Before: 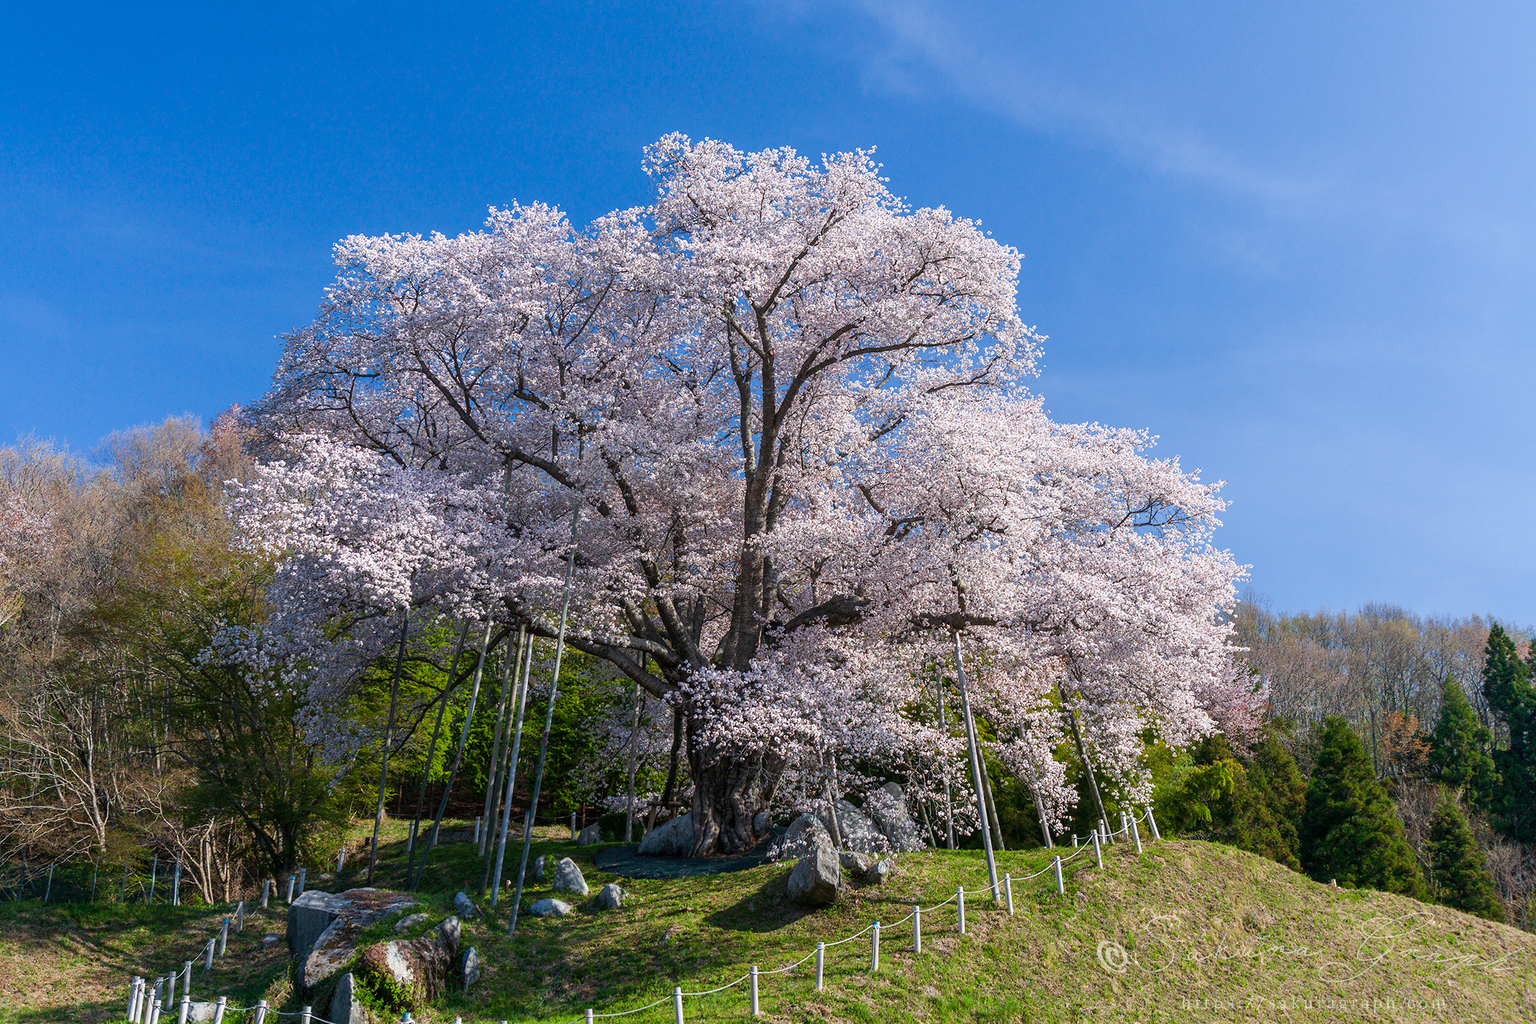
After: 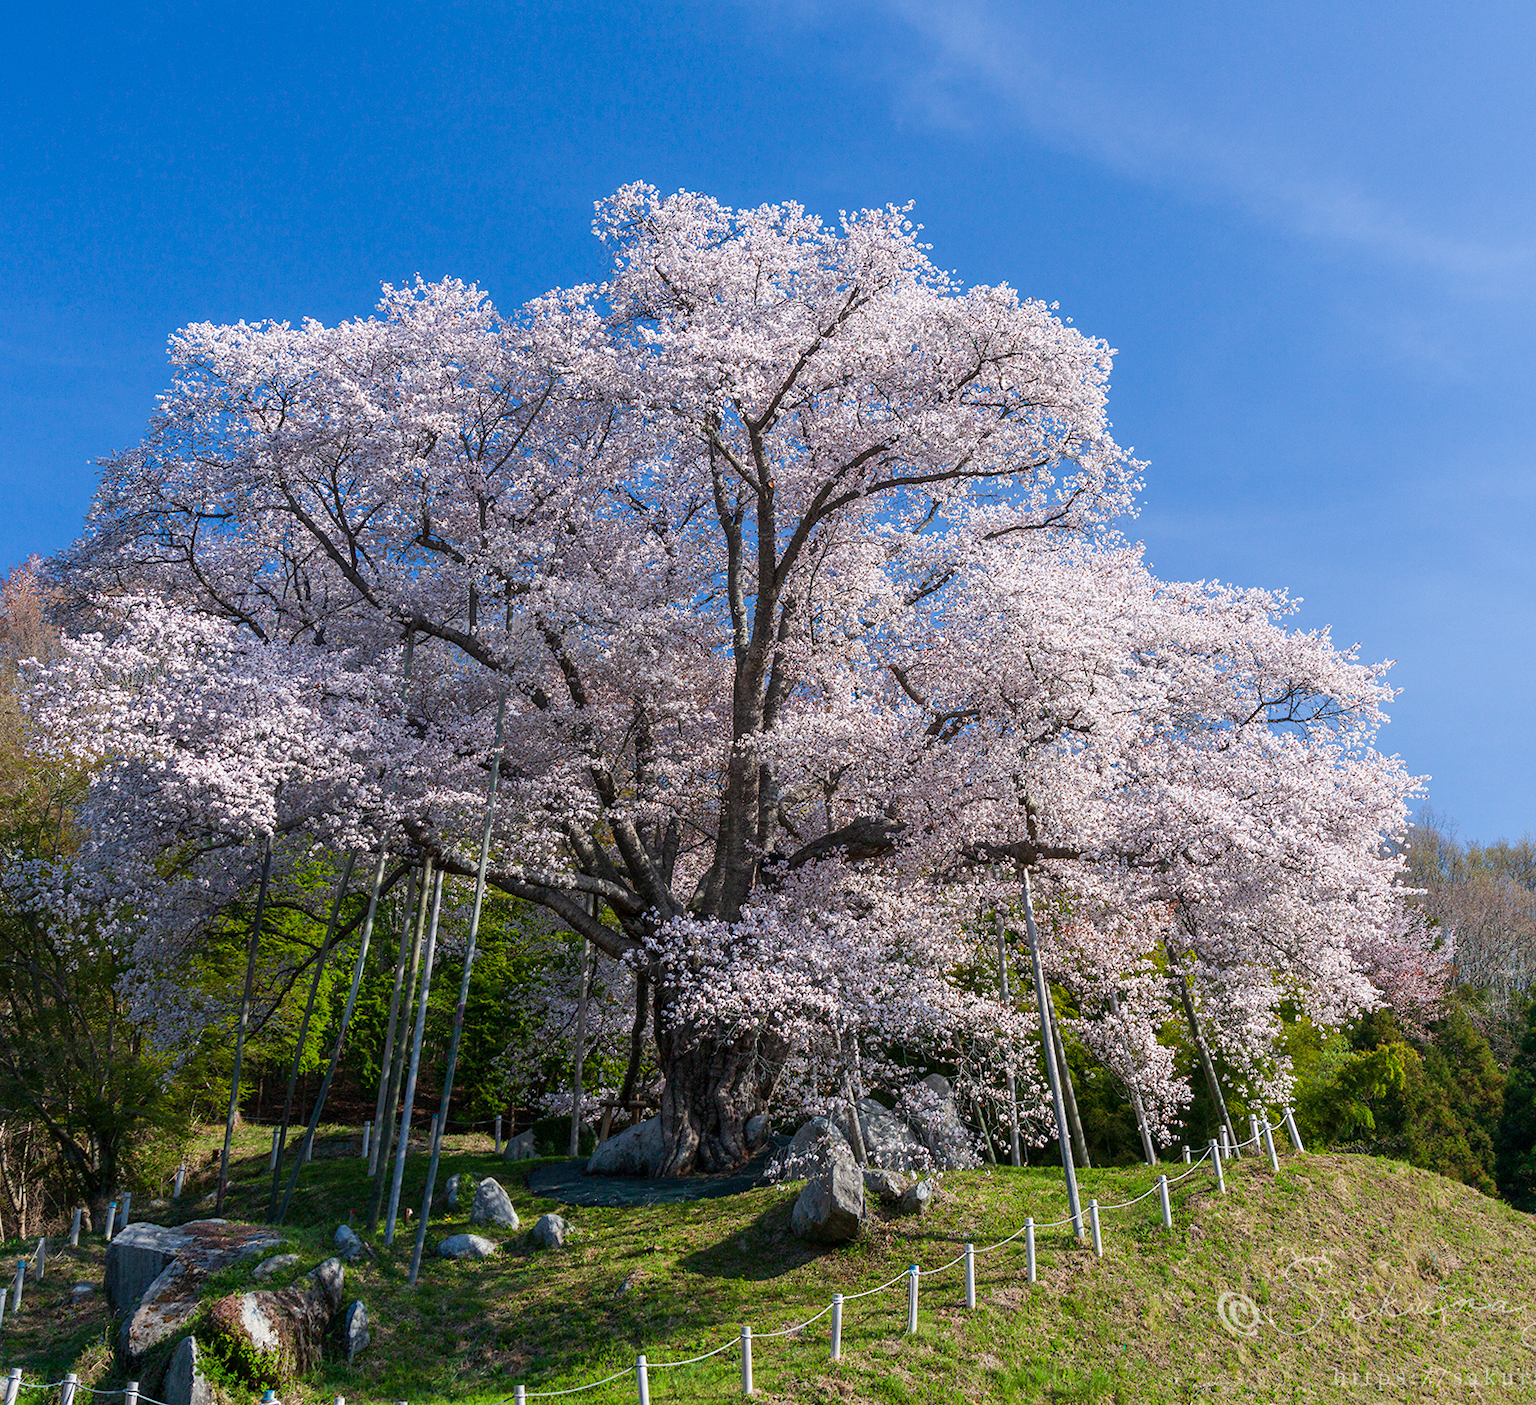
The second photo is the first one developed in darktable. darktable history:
crop: left 13.737%, top 0%, right 13.397%
